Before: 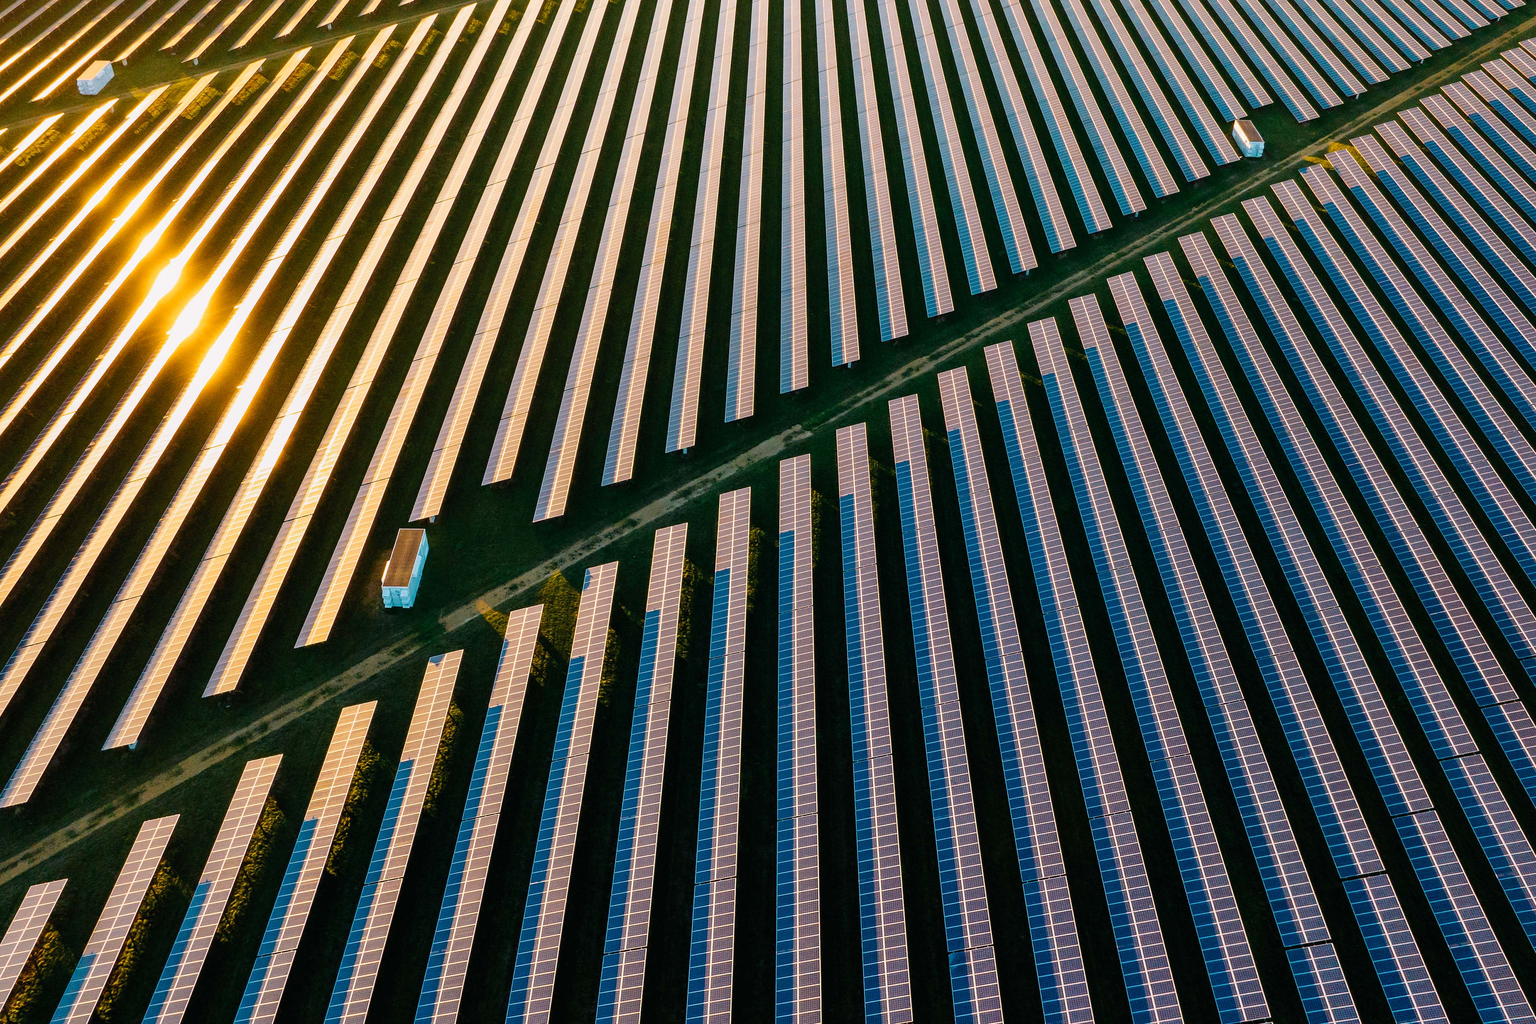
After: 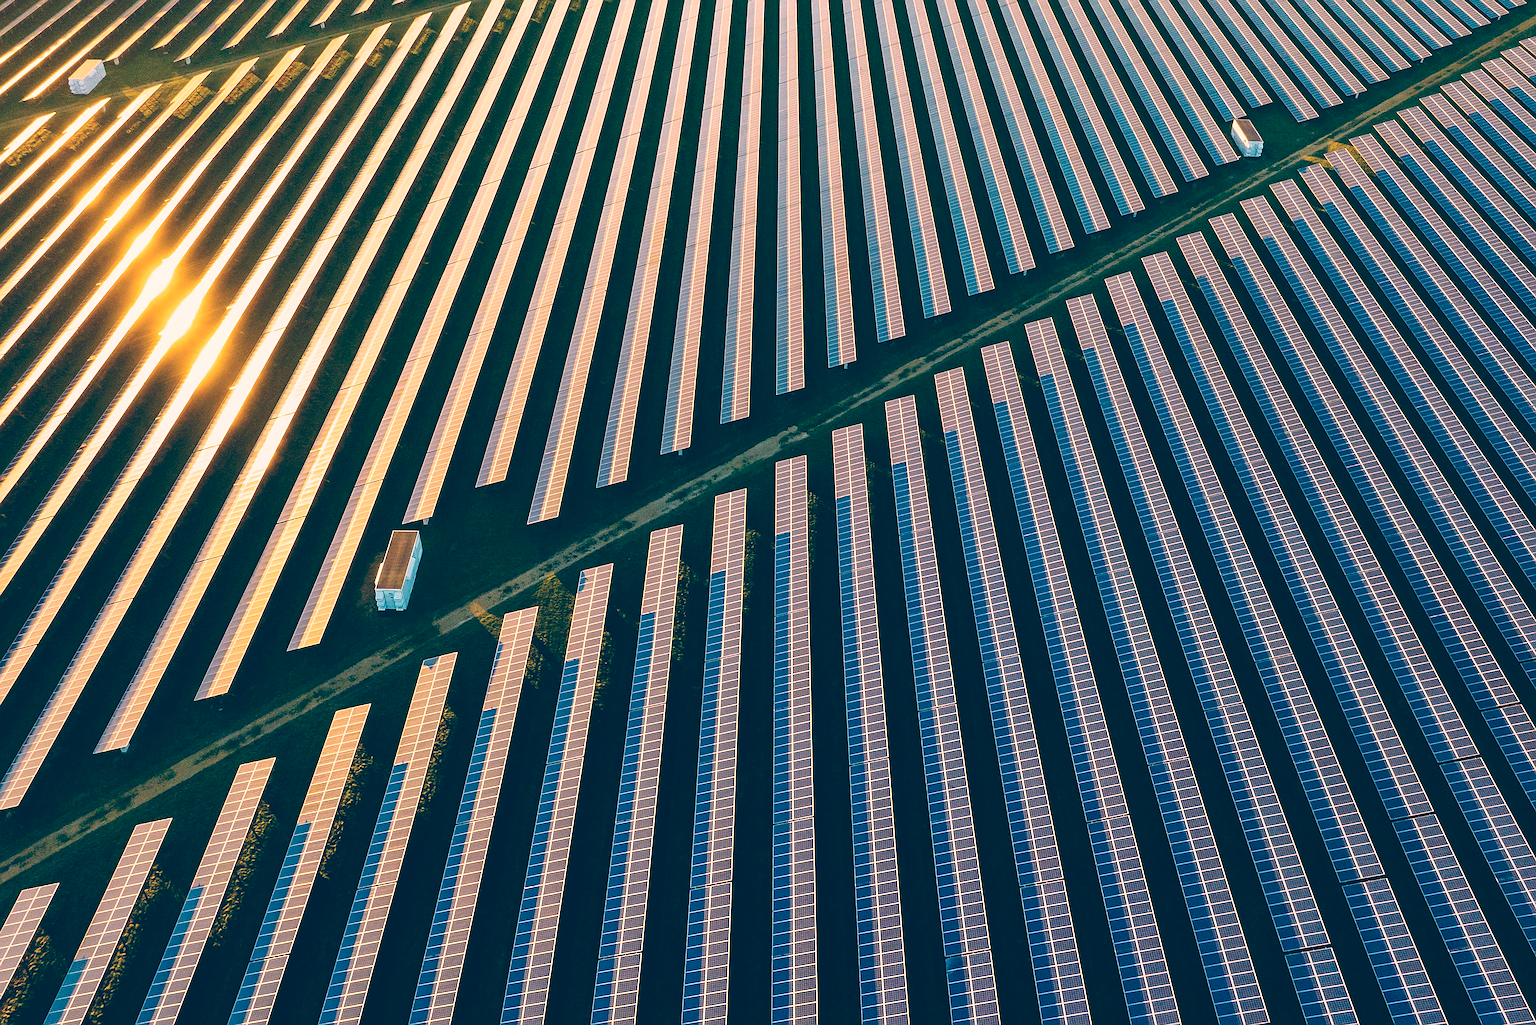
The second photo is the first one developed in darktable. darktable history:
white balance: red 1.009, blue 1.027
color correction: highlights a* 0.207, highlights b* 2.7, shadows a* -0.874, shadows b* -4.78
contrast brightness saturation: contrast 0.01, saturation -0.05
crop and rotate: left 0.614%, top 0.179%, bottom 0.309%
color balance: lift [1.006, 0.985, 1.002, 1.015], gamma [1, 0.953, 1.008, 1.047], gain [1.076, 1.13, 1.004, 0.87]
sharpen: on, module defaults
